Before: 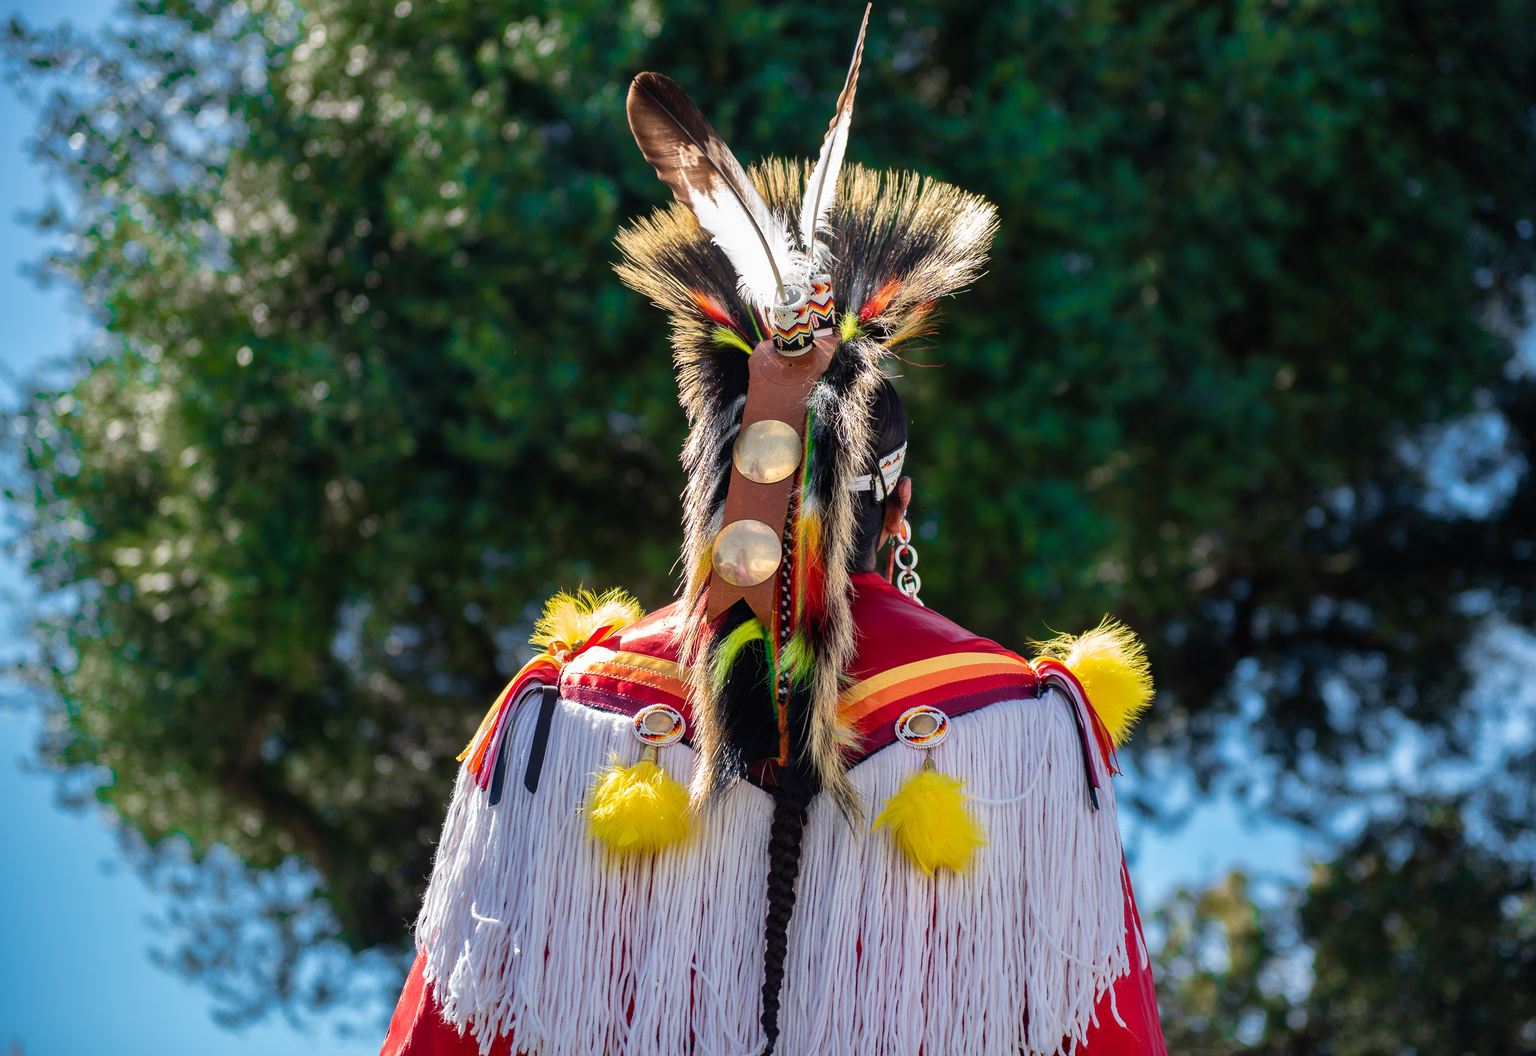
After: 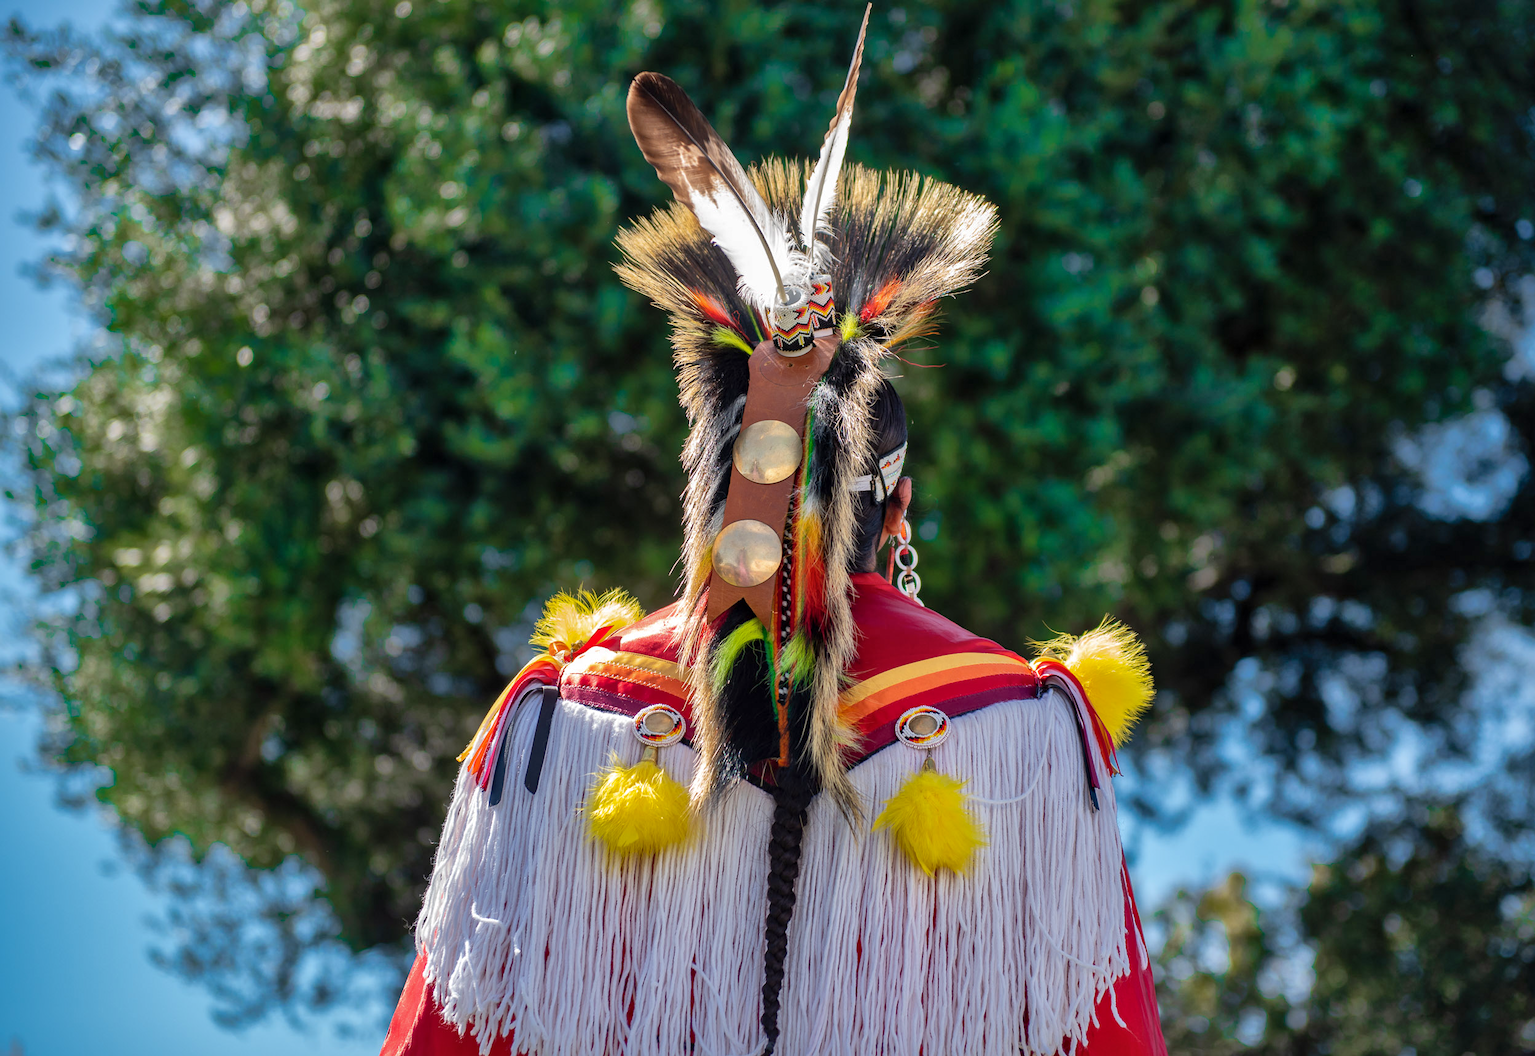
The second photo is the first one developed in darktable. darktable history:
shadows and highlights: on, module defaults
local contrast: mode bilateral grid, contrast 20, coarseness 49, detail 119%, midtone range 0.2
